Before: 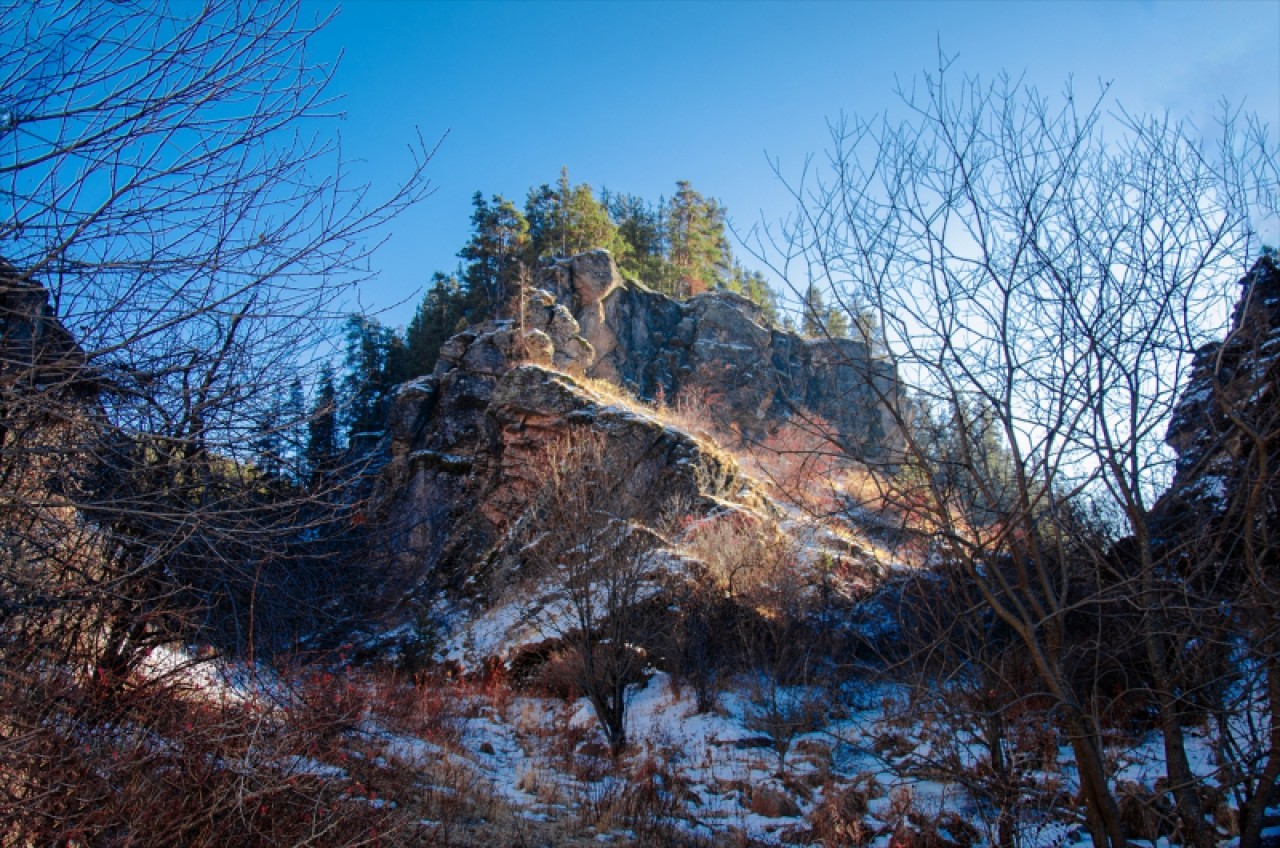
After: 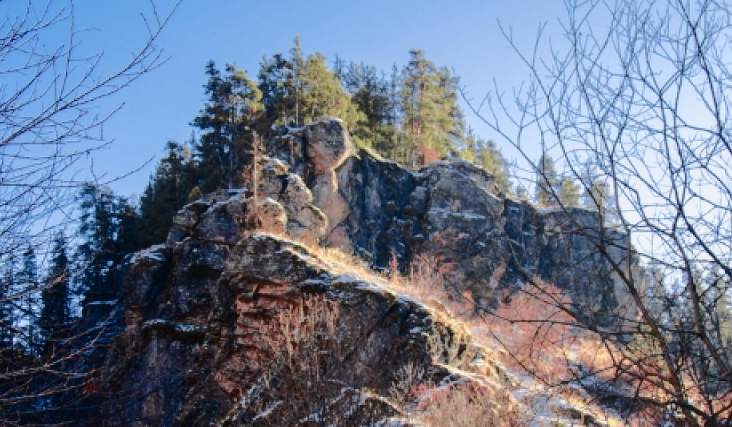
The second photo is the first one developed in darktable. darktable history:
crop: left 20.932%, top 15.471%, right 21.848%, bottom 34.081%
exposure: compensate highlight preservation false
tone curve: curves: ch0 [(0.003, 0.015) (0.104, 0.07) (0.239, 0.201) (0.327, 0.317) (0.401, 0.443) (0.495, 0.55) (0.65, 0.68) (0.832, 0.858) (1, 0.977)]; ch1 [(0, 0) (0.161, 0.092) (0.35, 0.33) (0.379, 0.401) (0.447, 0.476) (0.495, 0.499) (0.515, 0.518) (0.55, 0.557) (0.621, 0.615) (0.718, 0.734) (1, 1)]; ch2 [(0, 0) (0.359, 0.372) (0.437, 0.437) (0.502, 0.501) (0.534, 0.537) (0.599, 0.586) (1, 1)], color space Lab, independent channels, preserve colors none
